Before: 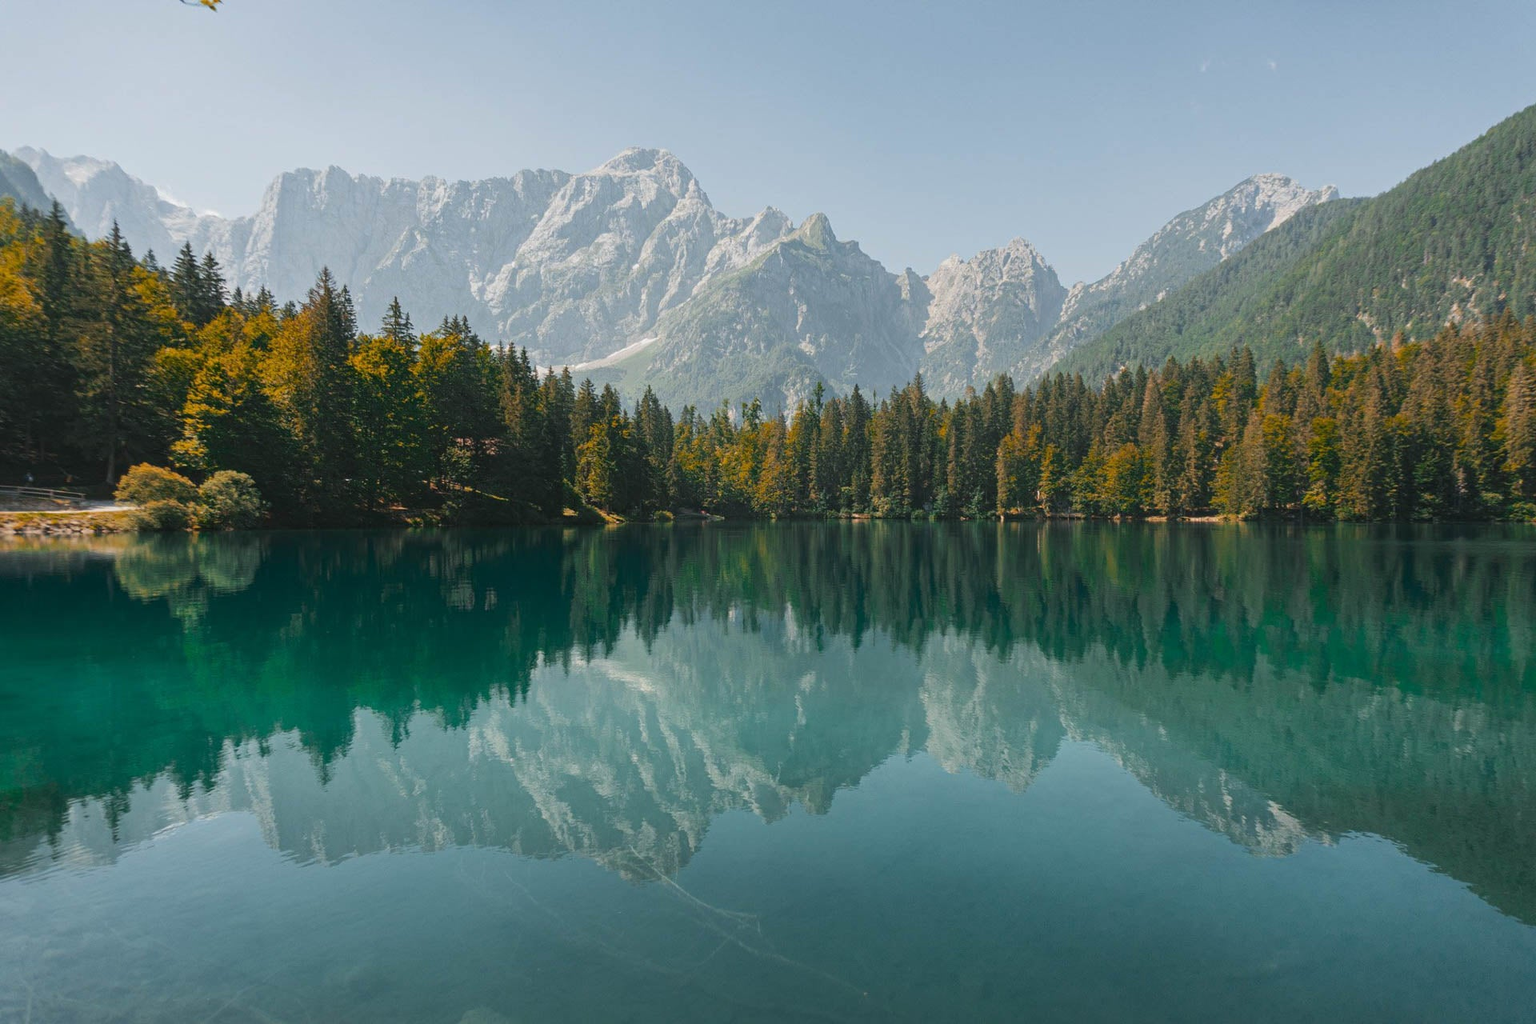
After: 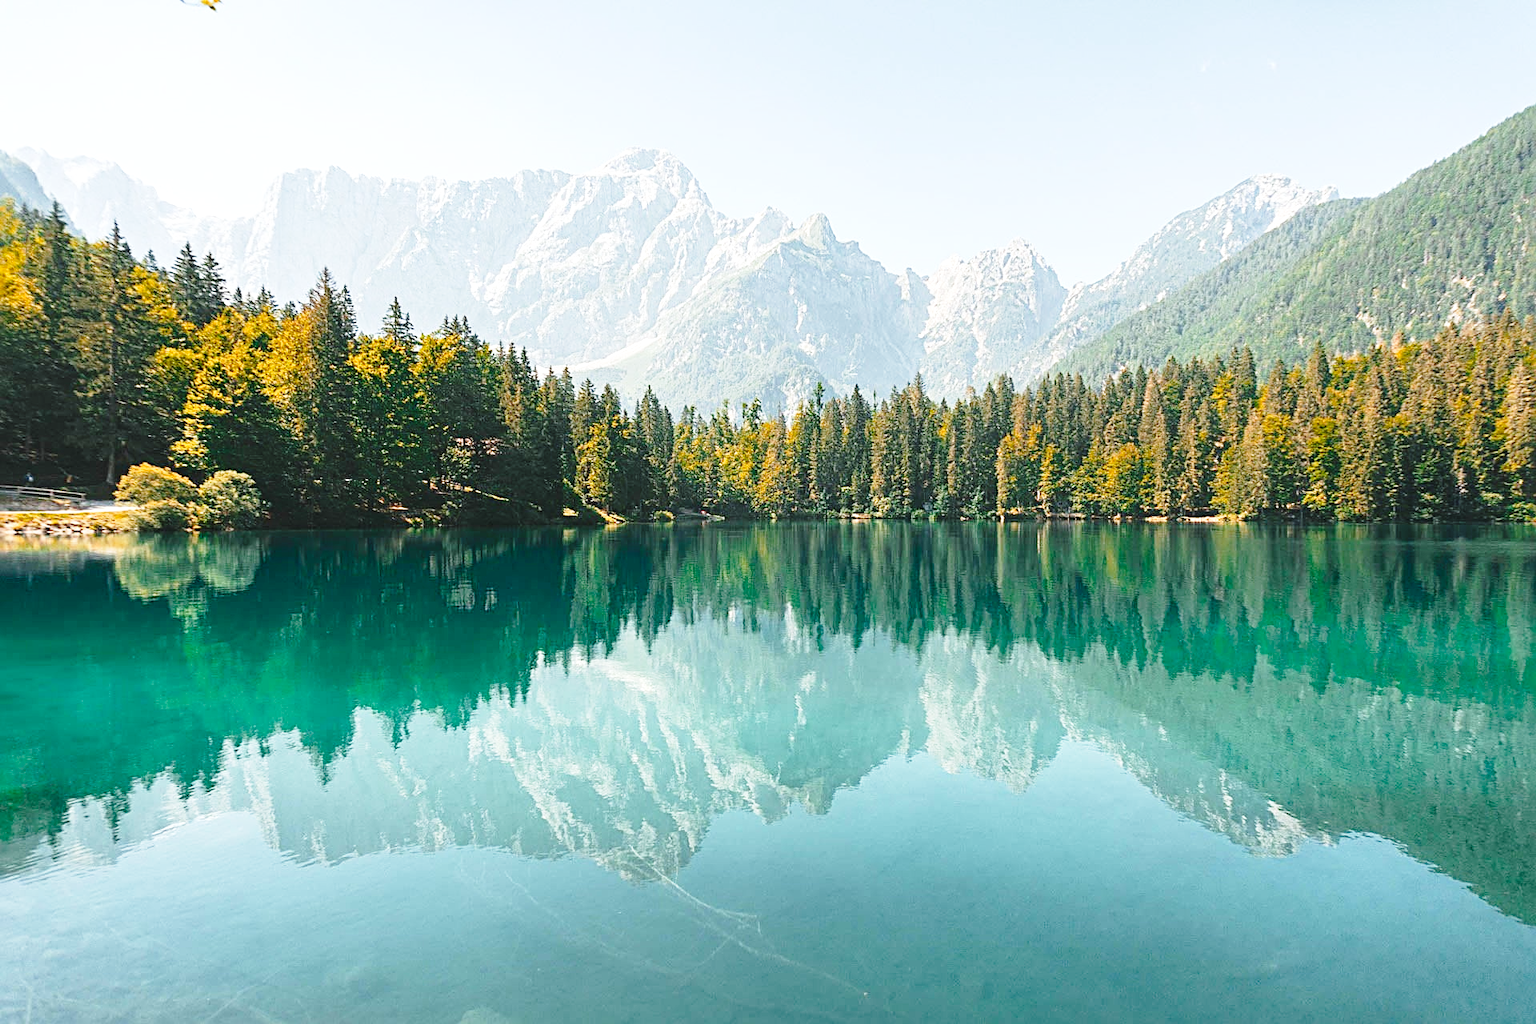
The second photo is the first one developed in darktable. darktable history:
base curve: curves: ch0 [(0, 0) (0.028, 0.03) (0.121, 0.232) (0.46, 0.748) (0.859, 0.968) (1, 1)], preserve colors none
exposure: black level correction 0, exposure 0.693 EV, compensate exposure bias true, compensate highlight preservation false
sharpen: radius 2.533, amount 0.624
